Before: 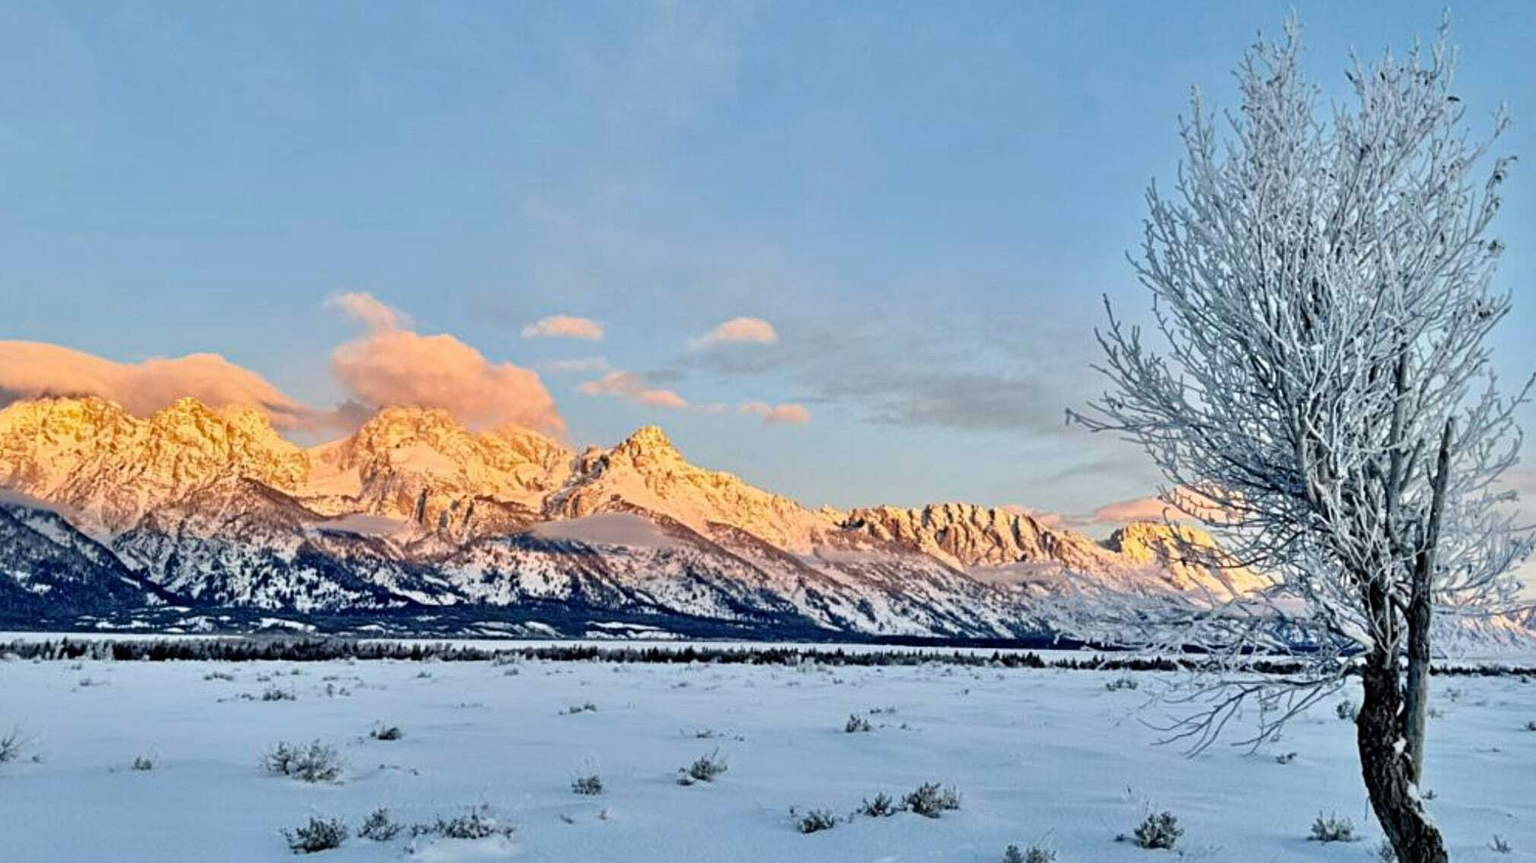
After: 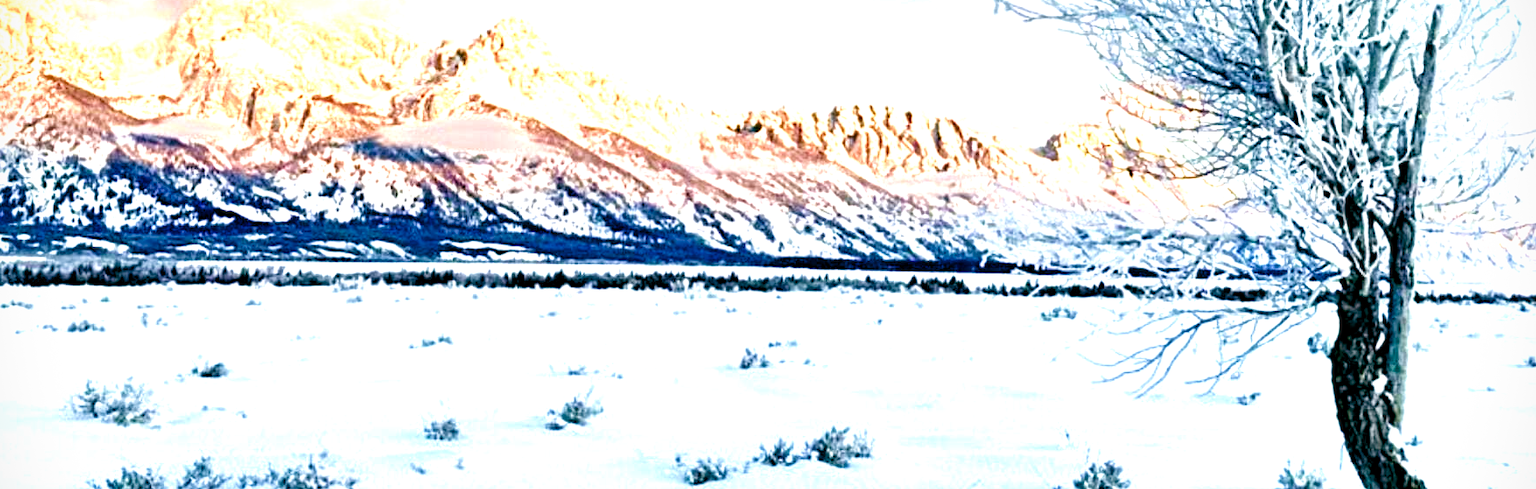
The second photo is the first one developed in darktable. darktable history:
vignetting: fall-off start 91.21%, center (0, 0.007), dithering 8-bit output, unbound false
velvia: strength 36.74%
exposure: black level correction 0, exposure 1.199 EV, compensate exposure bias true, compensate highlight preservation false
crop and rotate: left 13.314%, top 47.914%, bottom 2.896%
tone equalizer: -8 EV -0.402 EV, -7 EV -0.359 EV, -6 EV -0.34 EV, -5 EV -0.228 EV, -3 EV 0.214 EV, -2 EV 0.308 EV, -1 EV 0.392 EV, +0 EV 0.436 EV
color balance rgb: global offset › luminance -0.316%, global offset › chroma 0.116%, global offset › hue 165.63°, perceptual saturation grading › global saturation 20%, perceptual saturation grading › highlights -49.392%, perceptual saturation grading › shadows 25.032%, global vibrance 20%
